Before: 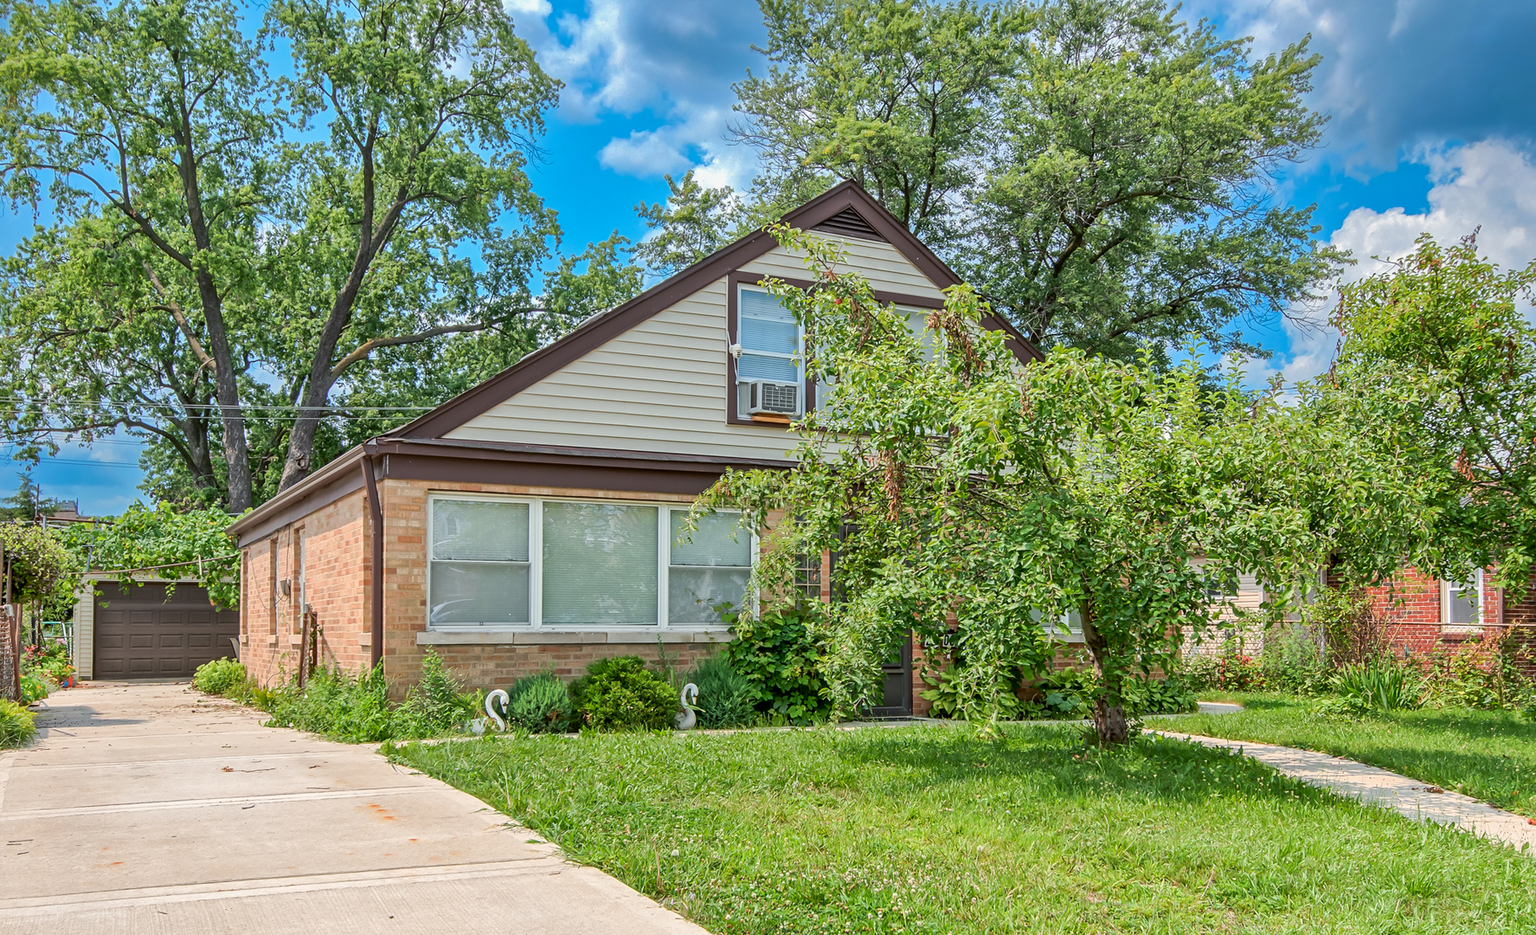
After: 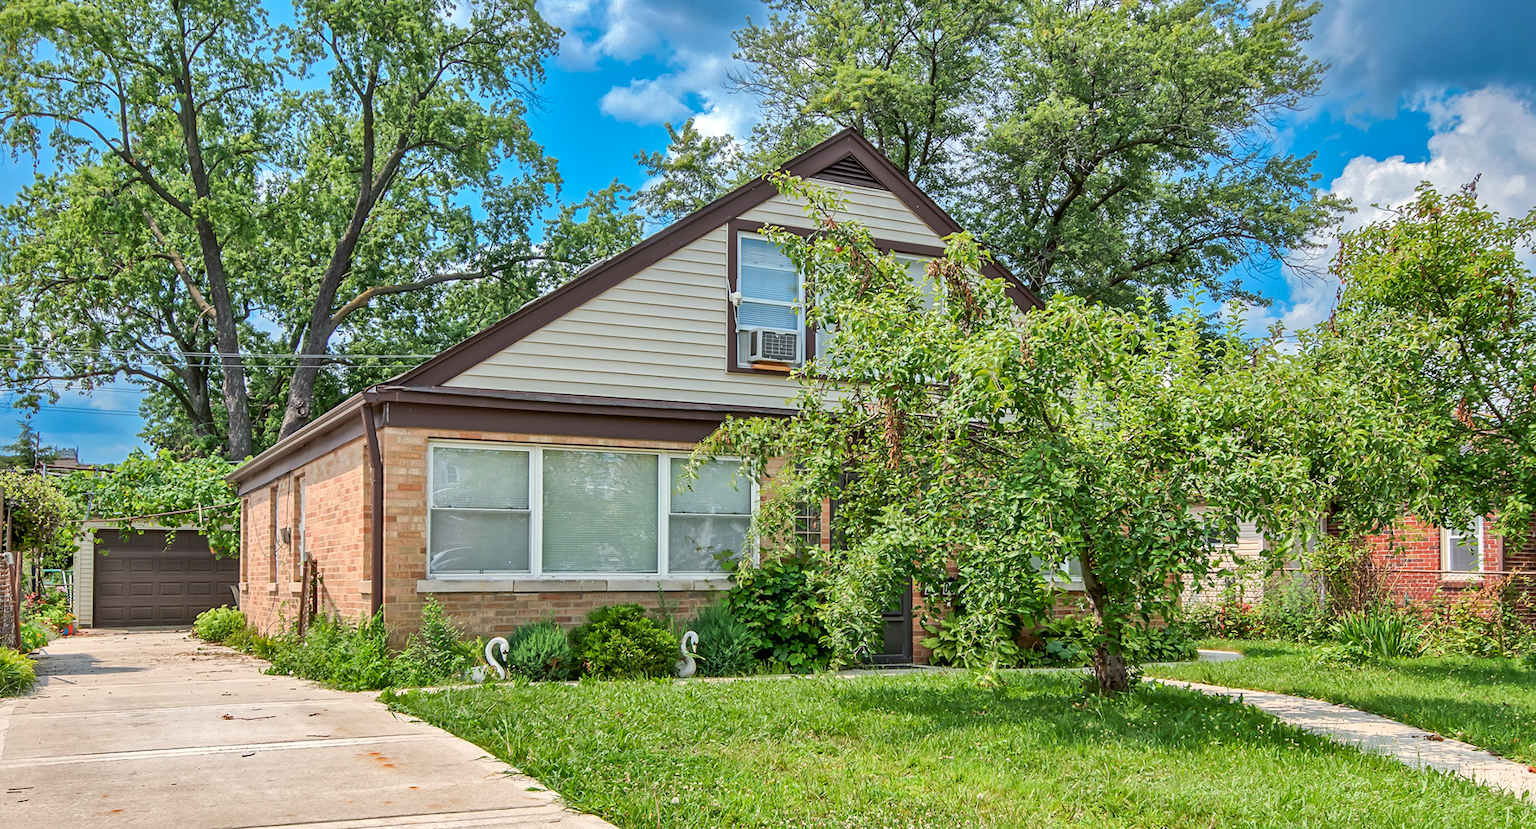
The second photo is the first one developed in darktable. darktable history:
color balance rgb: shadows lift › luminance -10%, highlights gain › luminance 10%, saturation formula JzAzBz (2021)
crop and rotate: top 5.609%, bottom 5.609%
shadows and highlights: low approximation 0.01, soften with gaussian
